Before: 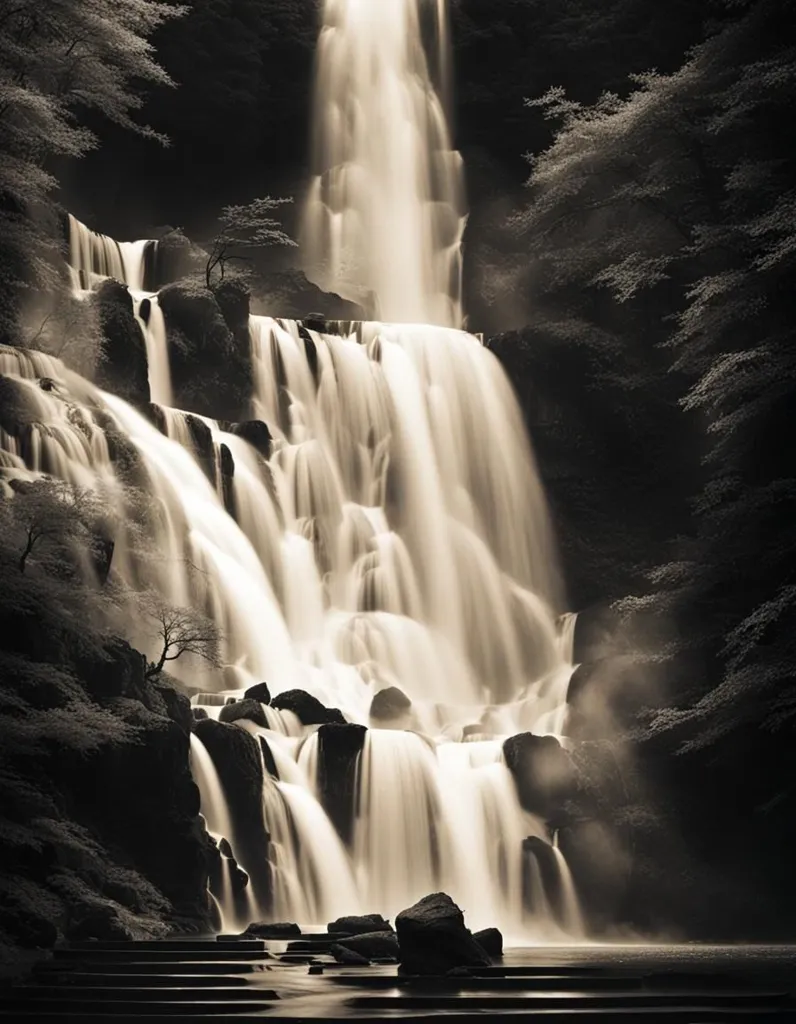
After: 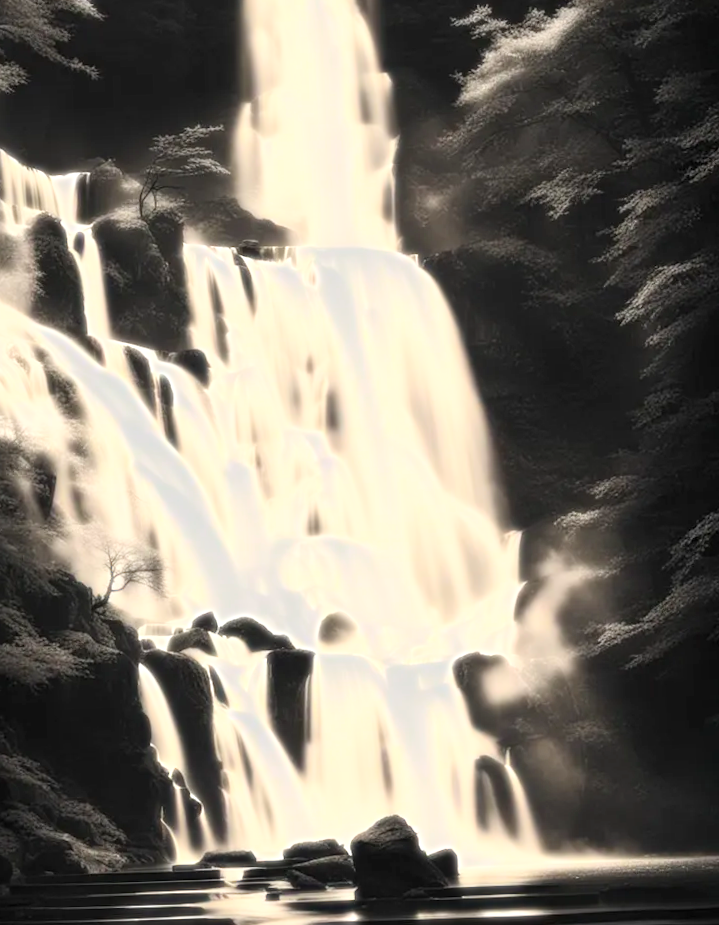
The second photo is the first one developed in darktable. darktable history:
contrast brightness saturation: saturation -0.05
crop and rotate: angle 1.96°, left 5.673%, top 5.673%
exposure: exposure 0.921 EV, compensate highlight preservation false
base curve: curves: ch0 [(0, 0) (0.303, 0.277) (1, 1)]
white balance: emerald 1
bloom: size 0%, threshold 54.82%, strength 8.31%
